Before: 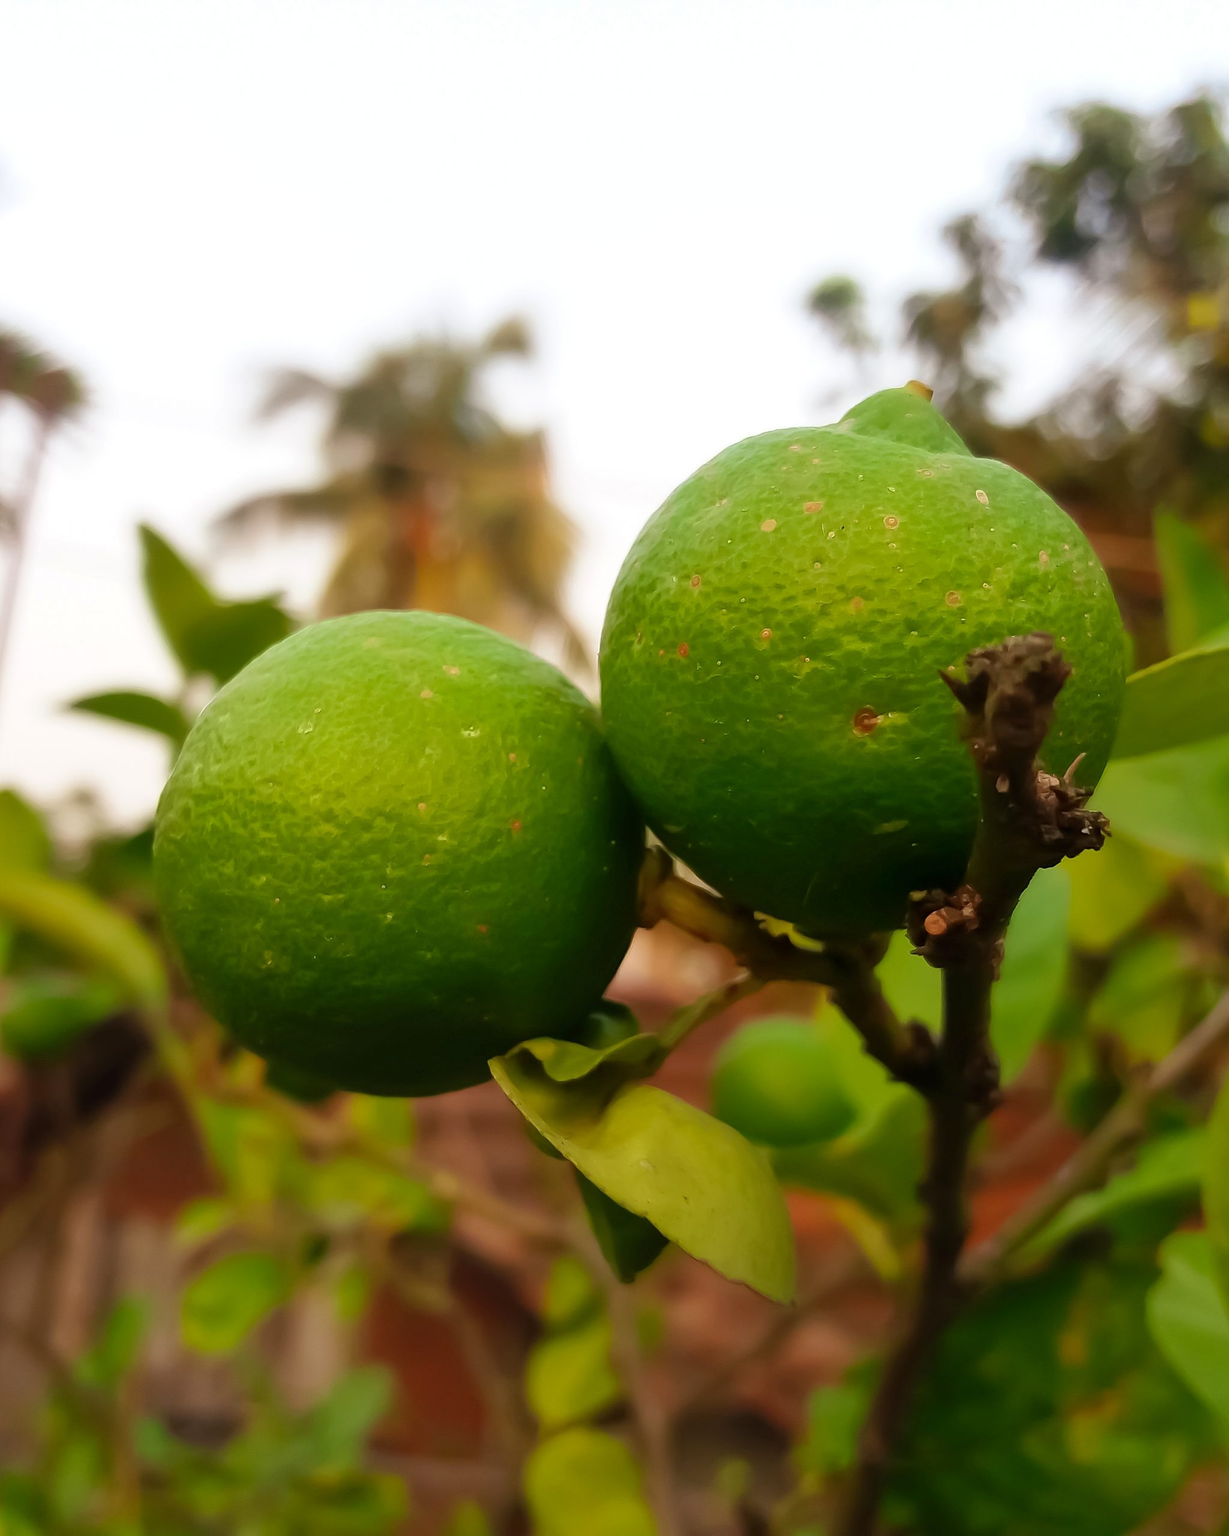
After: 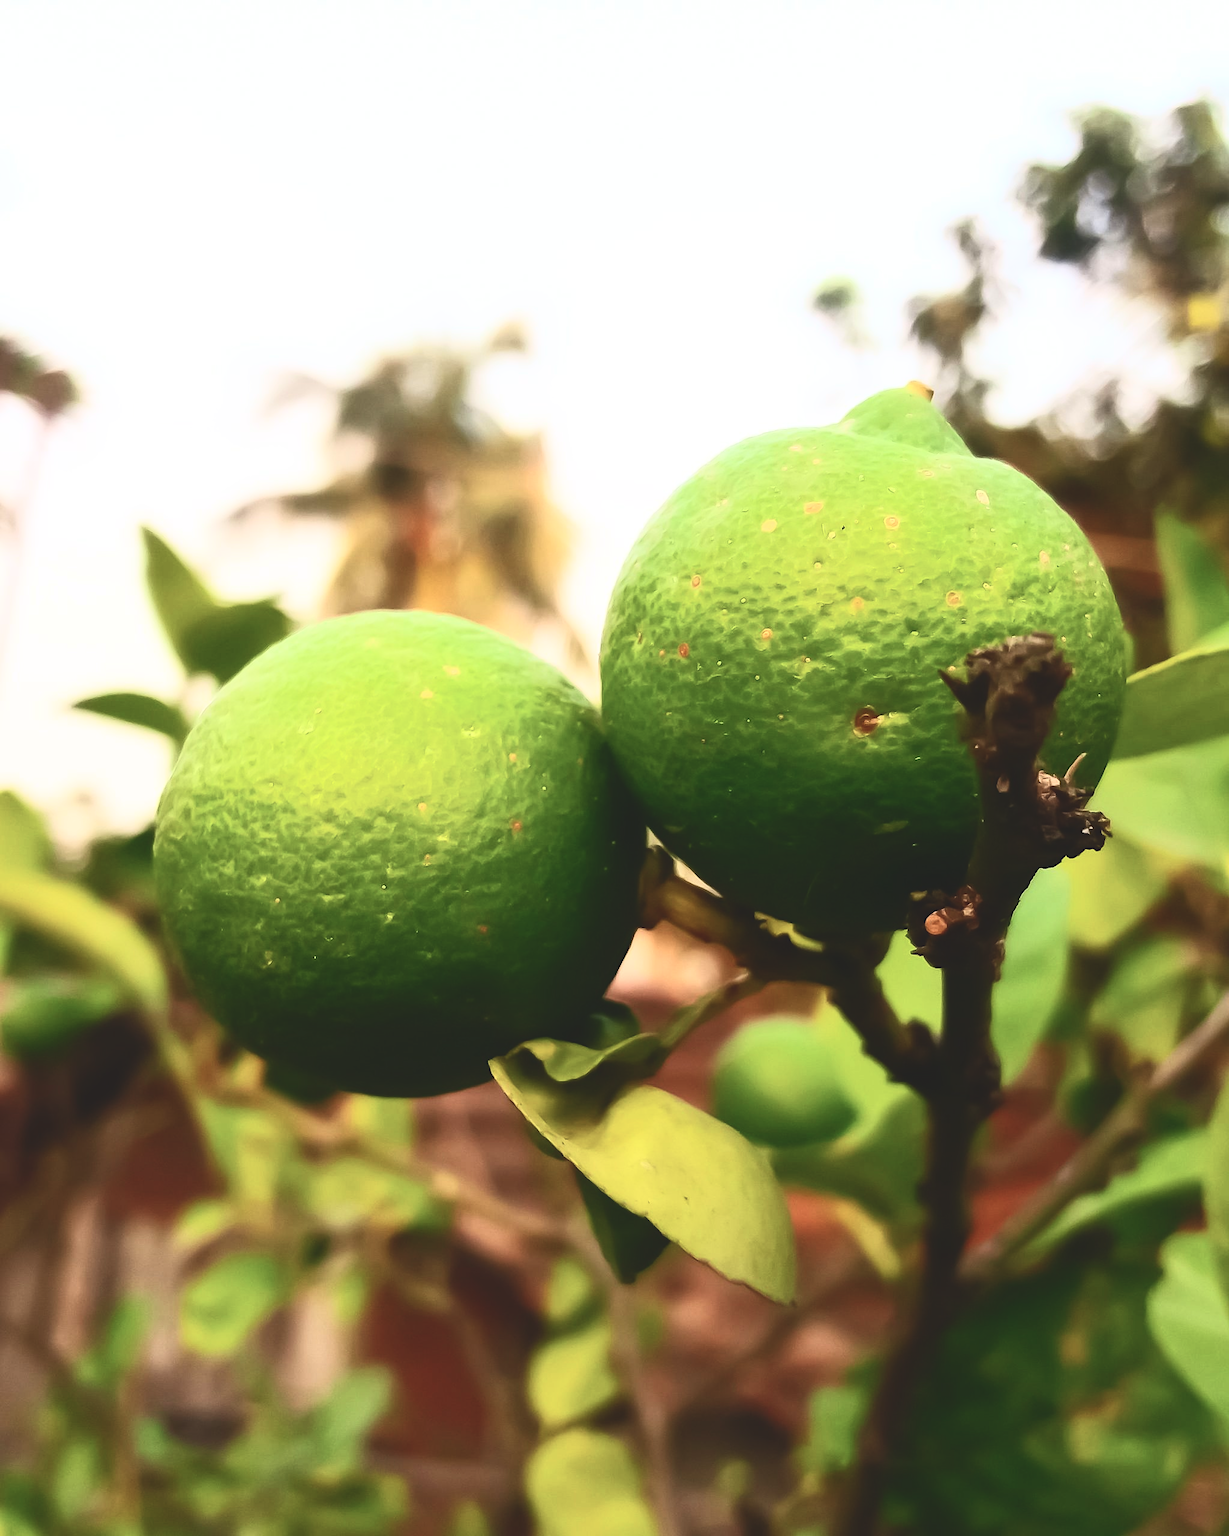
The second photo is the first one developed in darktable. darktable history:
contrast brightness saturation: contrast 0.624, brightness 0.351, saturation 0.142
exposure: black level correction -0.022, exposure -0.035 EV, compensate highlight preservation false
